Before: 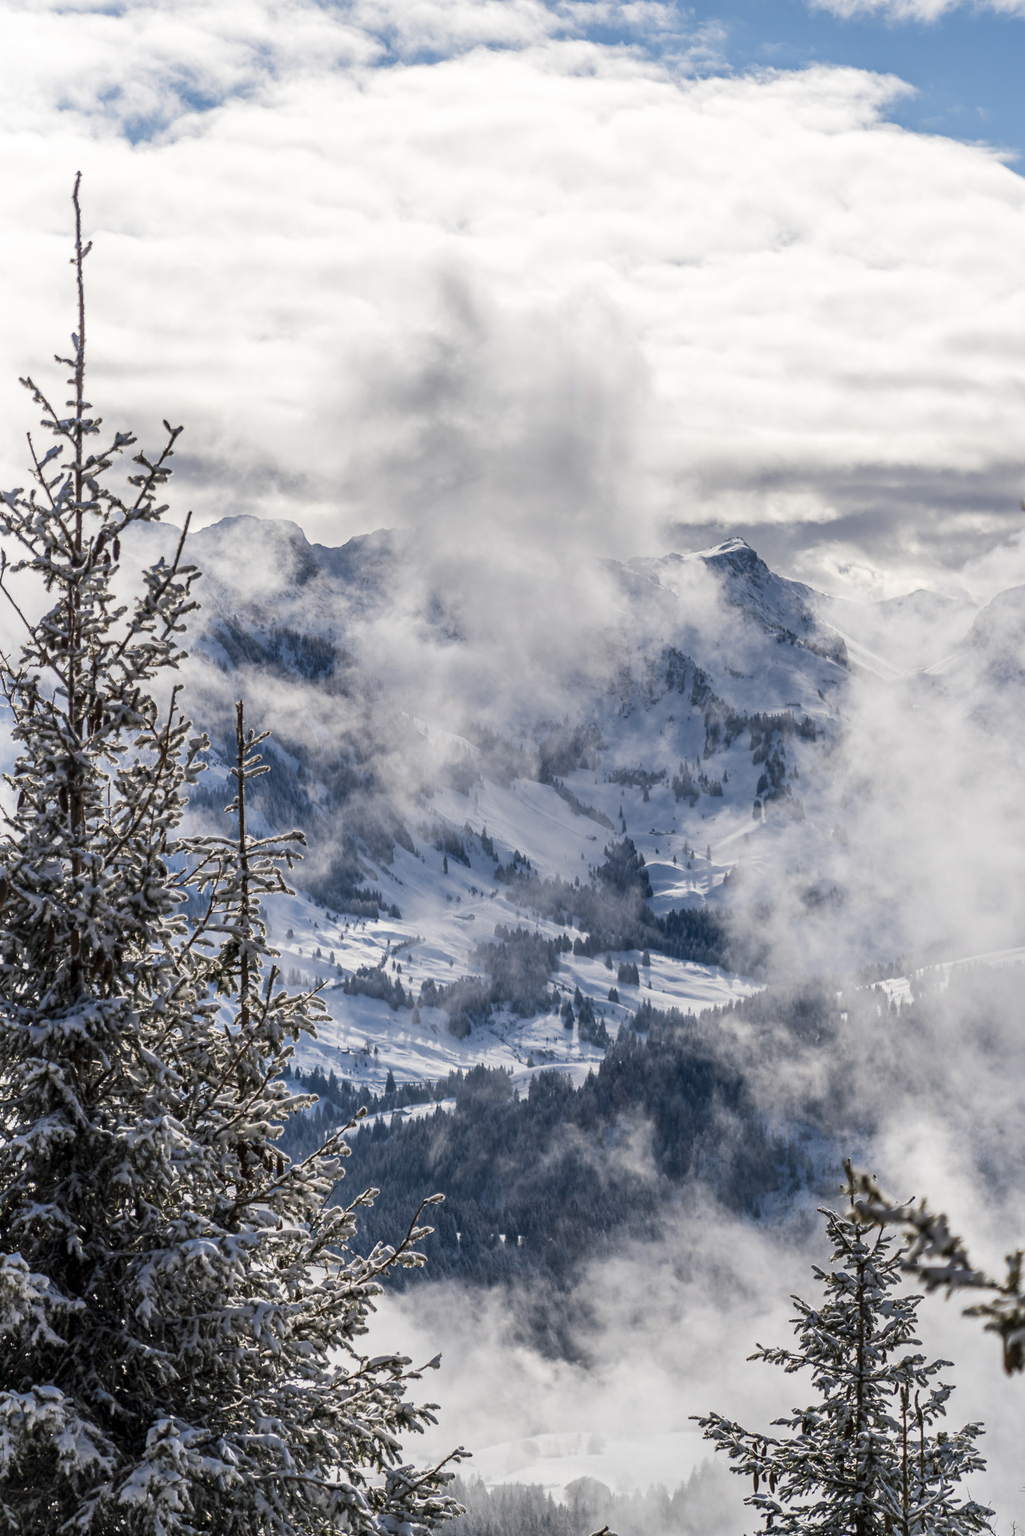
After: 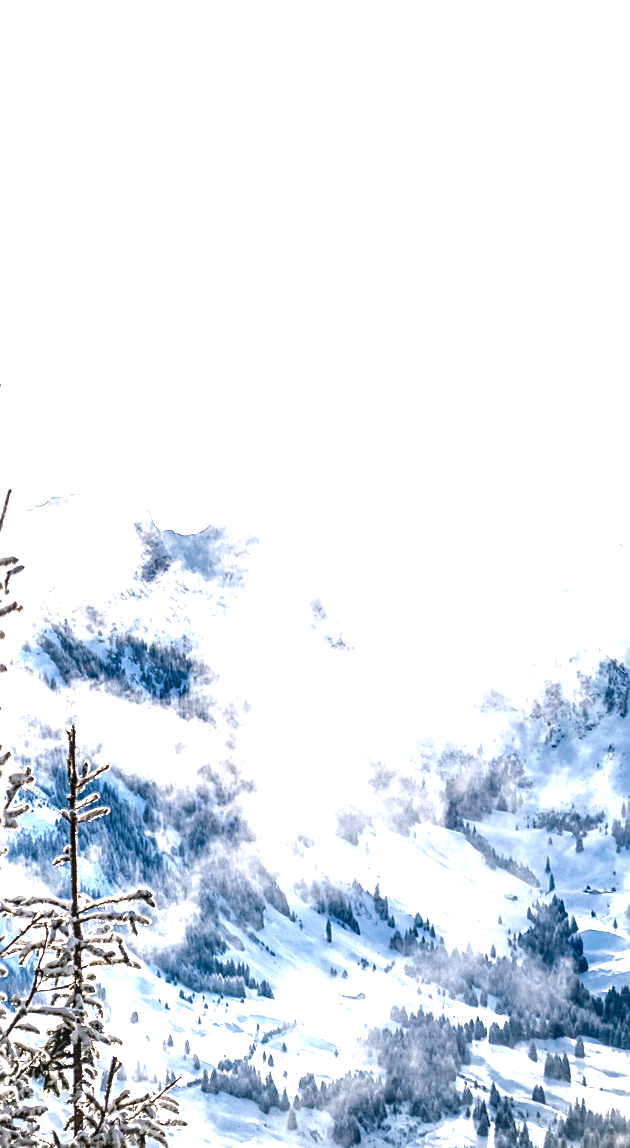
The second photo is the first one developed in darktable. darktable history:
crop: left 17.81%, top 7.833%, right 32.998%, bottom 32.357%
exposure: black level correction 0, exposure 1.2 EV, compensate highlight preservation false
local contrast: detail 130%
color balance rgb: shadows lift › chroma 1.011%, shadows lift › hue 241.12°, global offset › luminance -0.851%, perceptual saturation grading › global saturation 25.732%, perceptual saturation grading › highlights -50.036%, perceptual saturation grading › shadows 30.827%, perceptual brilliance grading › highlights 17.126%, perceptual brilliance grading › mid-tones 31.319%, perceptual brilliance grading › shadows -31.153%
vignetting: on, module defaults
sharpen: on, module defaults
